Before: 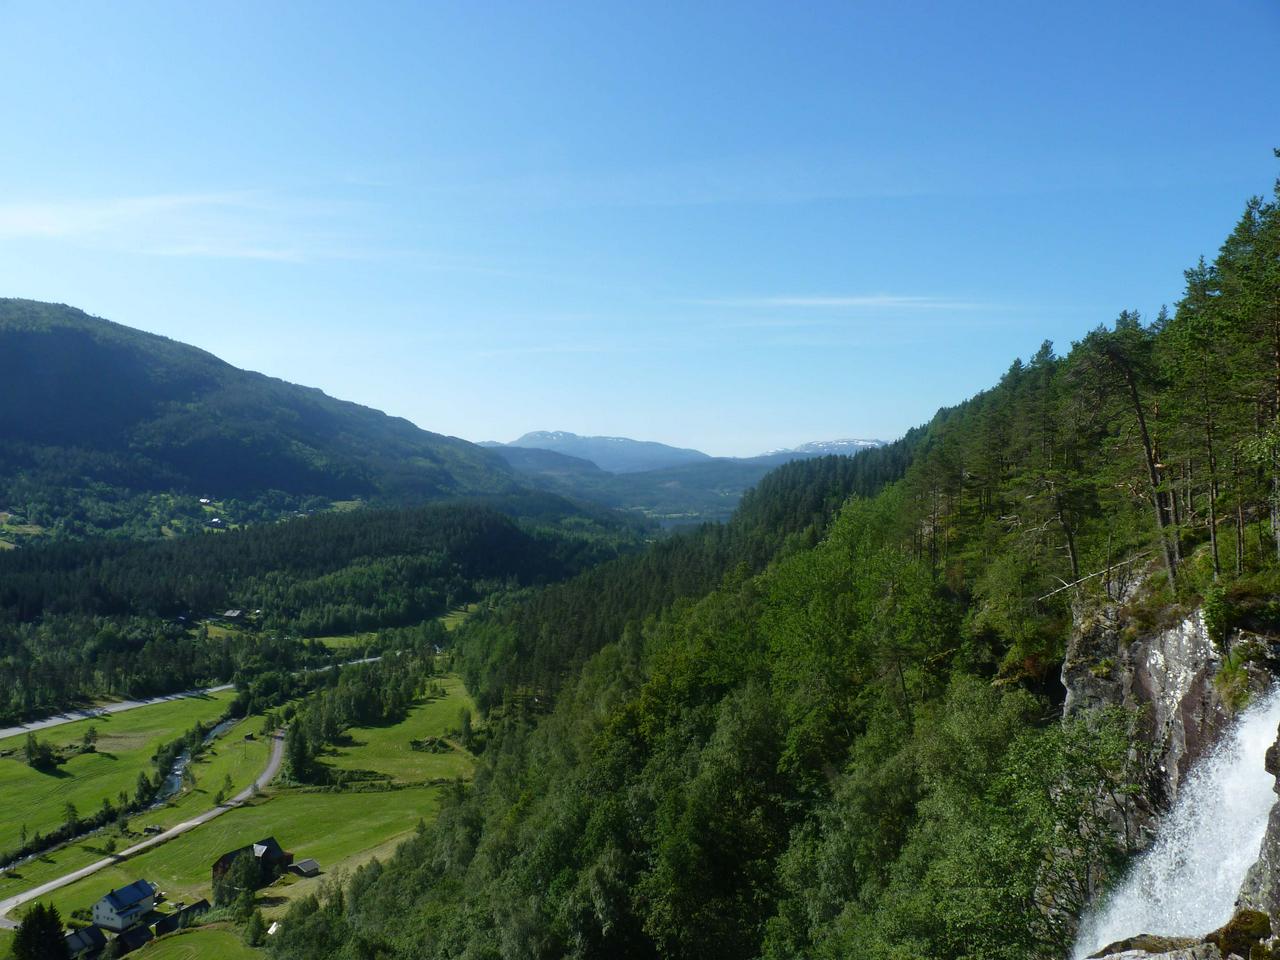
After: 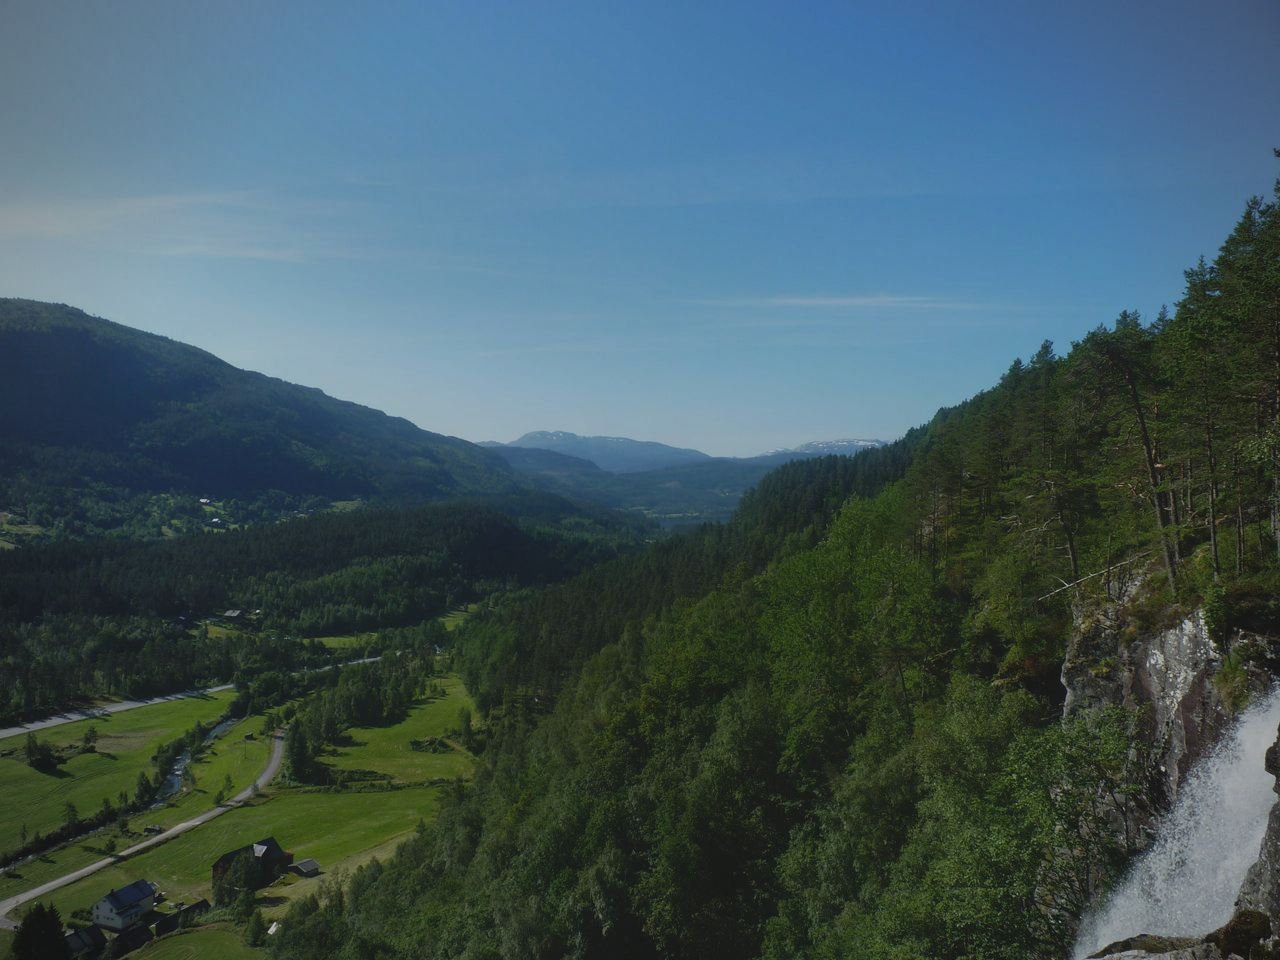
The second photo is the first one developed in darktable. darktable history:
vignetting: fall-off radius 60.92%
shadows and highlights: shadows 20.91, highlights -82.73, soften with gaussian
exposure: black level correction -0.016, exposure -1.018 EV, compensate highlight preservation false
color balance: output saturation 110%
